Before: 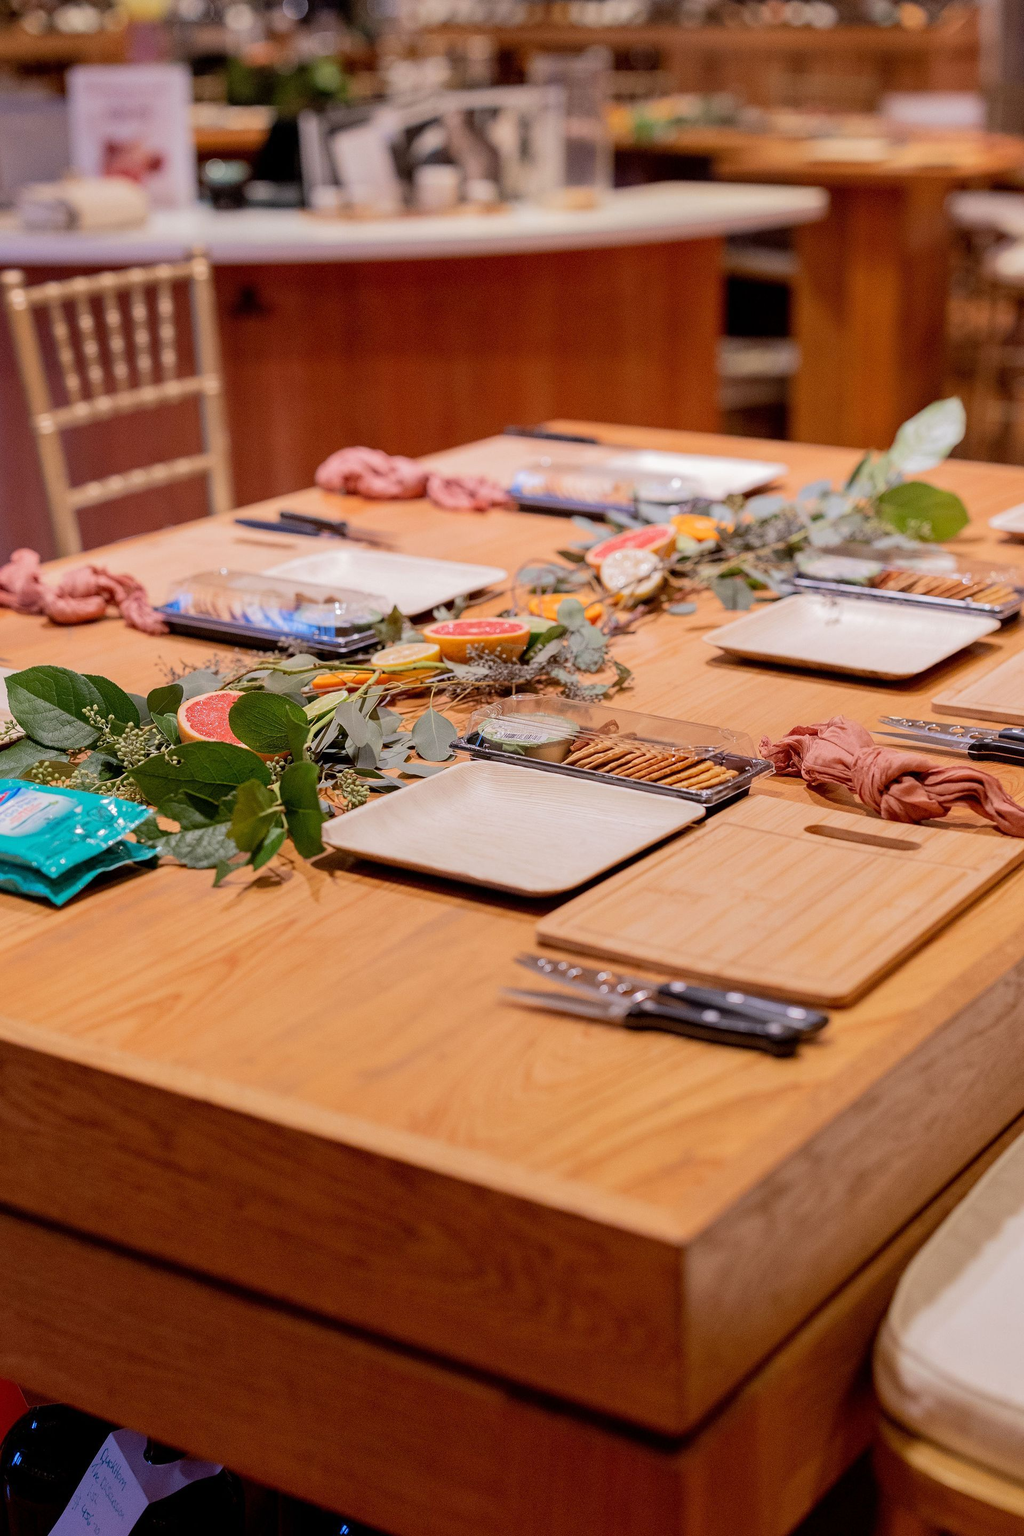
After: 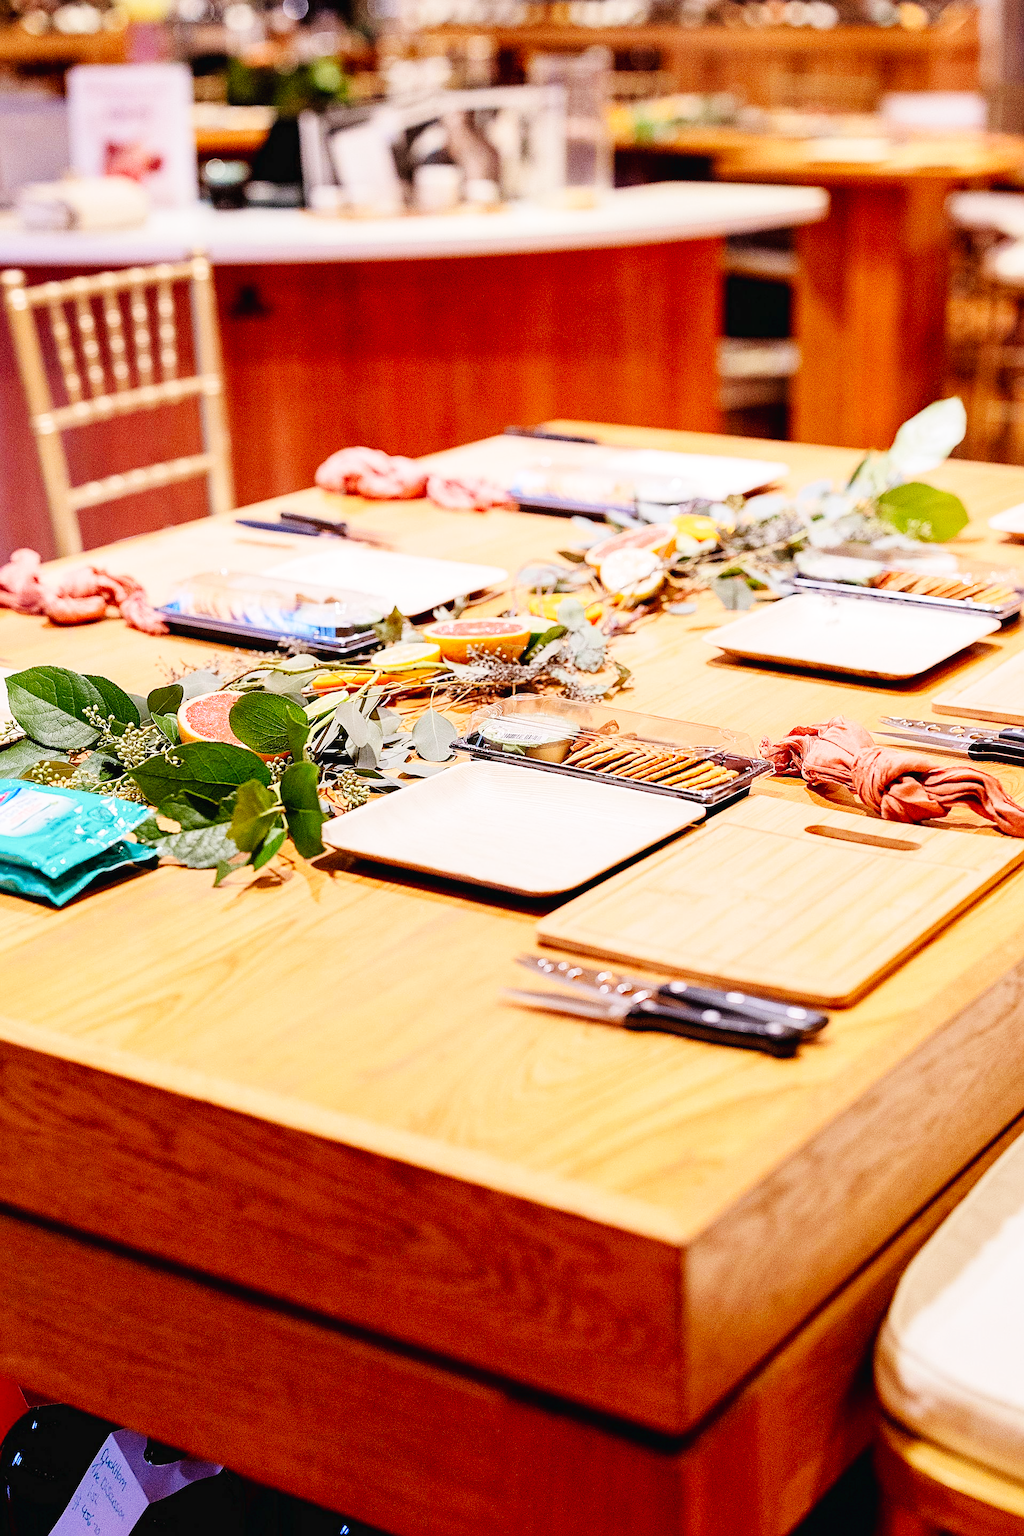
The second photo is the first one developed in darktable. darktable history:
tone equalizer: on, module defaults
sharpen: on, module defaults
base curve: curves: ch0 [(0, 0.003) (0.001, 0.002) (0.006, 0.004) (0.02, 0.022) (0.048, 0.086) (0.094, 0.234) (0.162, 0.431) (0.258, 0.629) (0.385, 0.8) (0.548, 0.918) (0.751, 0.988) (1, 1)], preserve colors none
white balance: emerald 1
